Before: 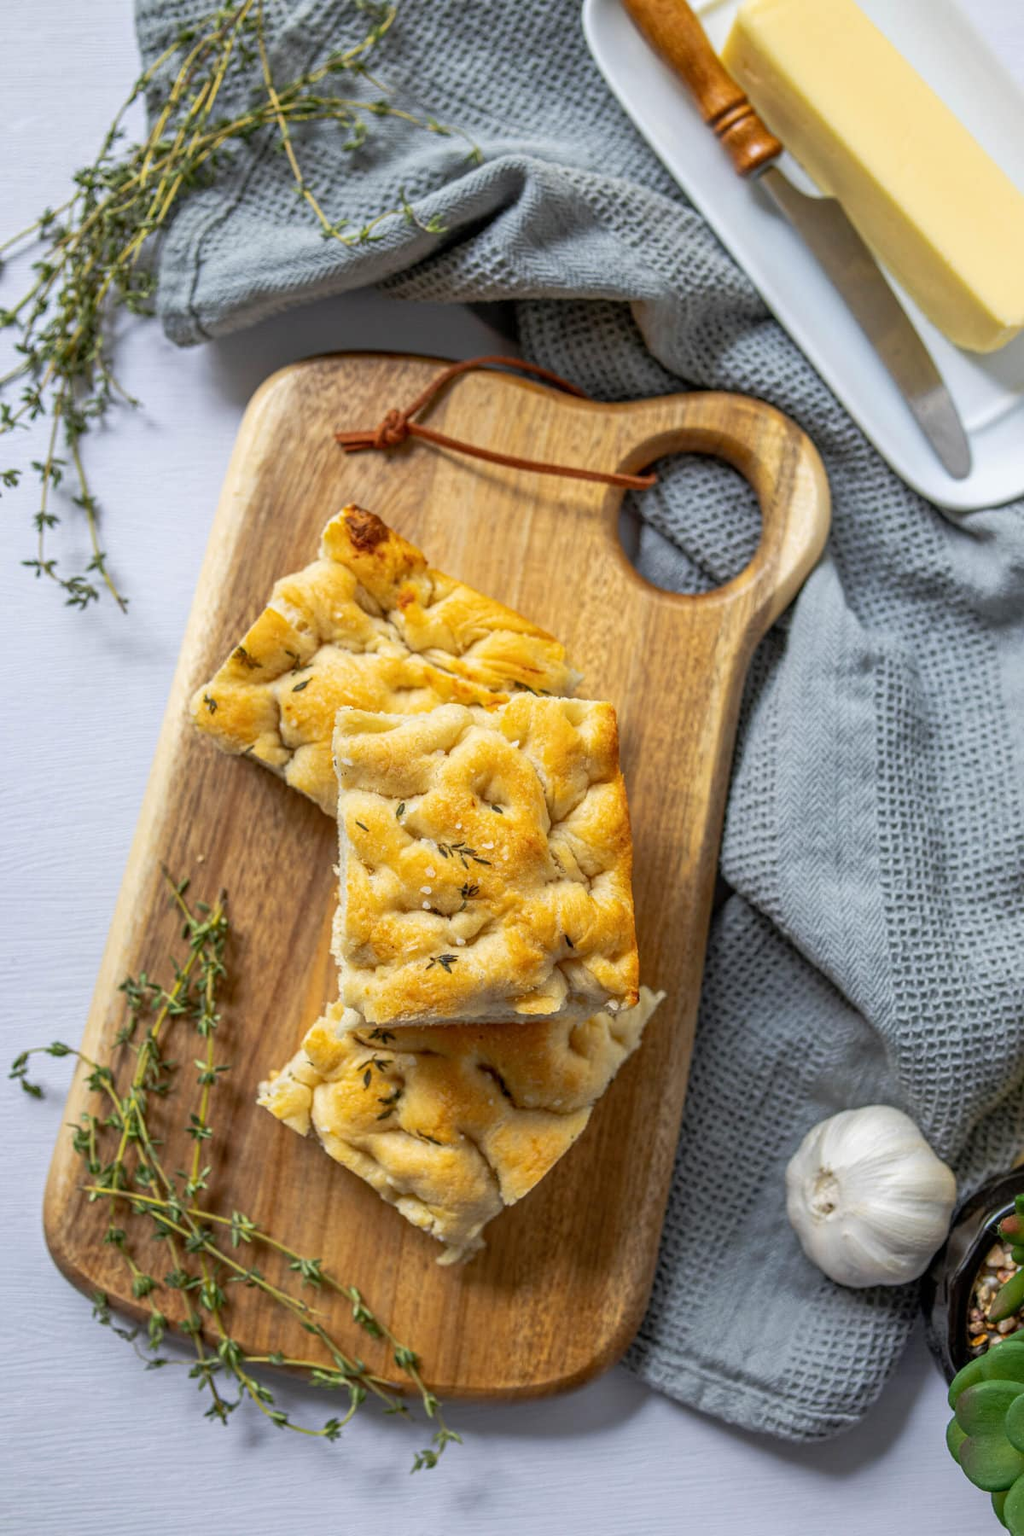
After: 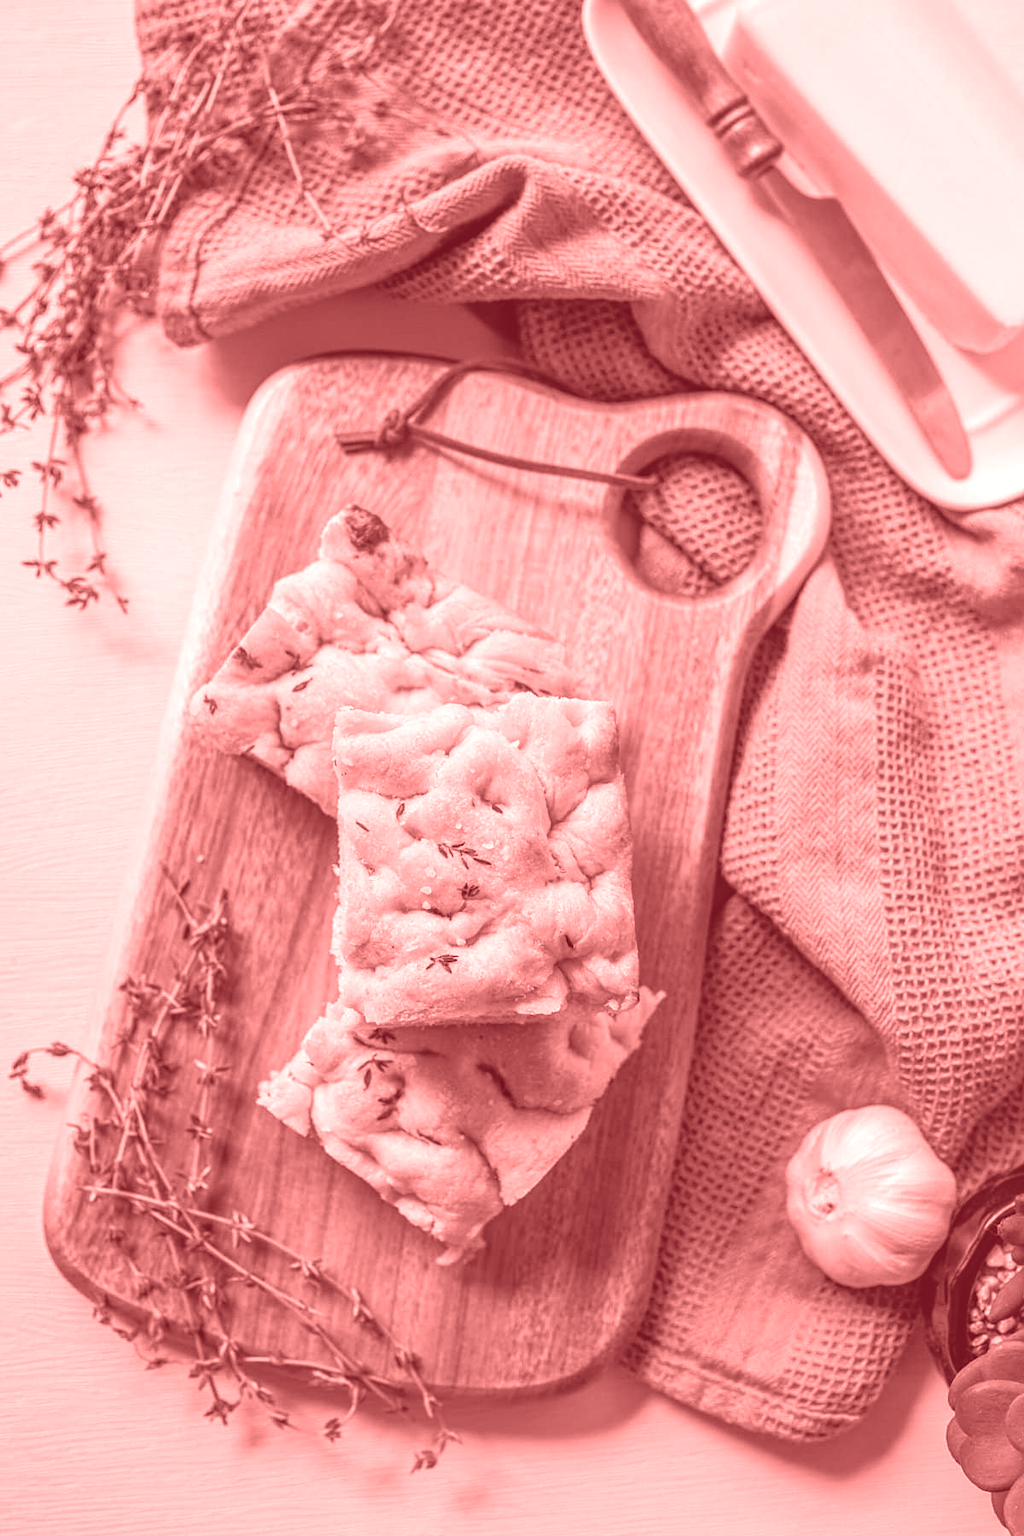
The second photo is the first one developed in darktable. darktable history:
exposure: black level correction -0.015, compensate highlight preservation false
local contrast: highlights 100%, shadows 100%, detail 120%, midtone range 0.2
colorize: saturation 60%, source mix 100%
sharpen: amount 0.2
